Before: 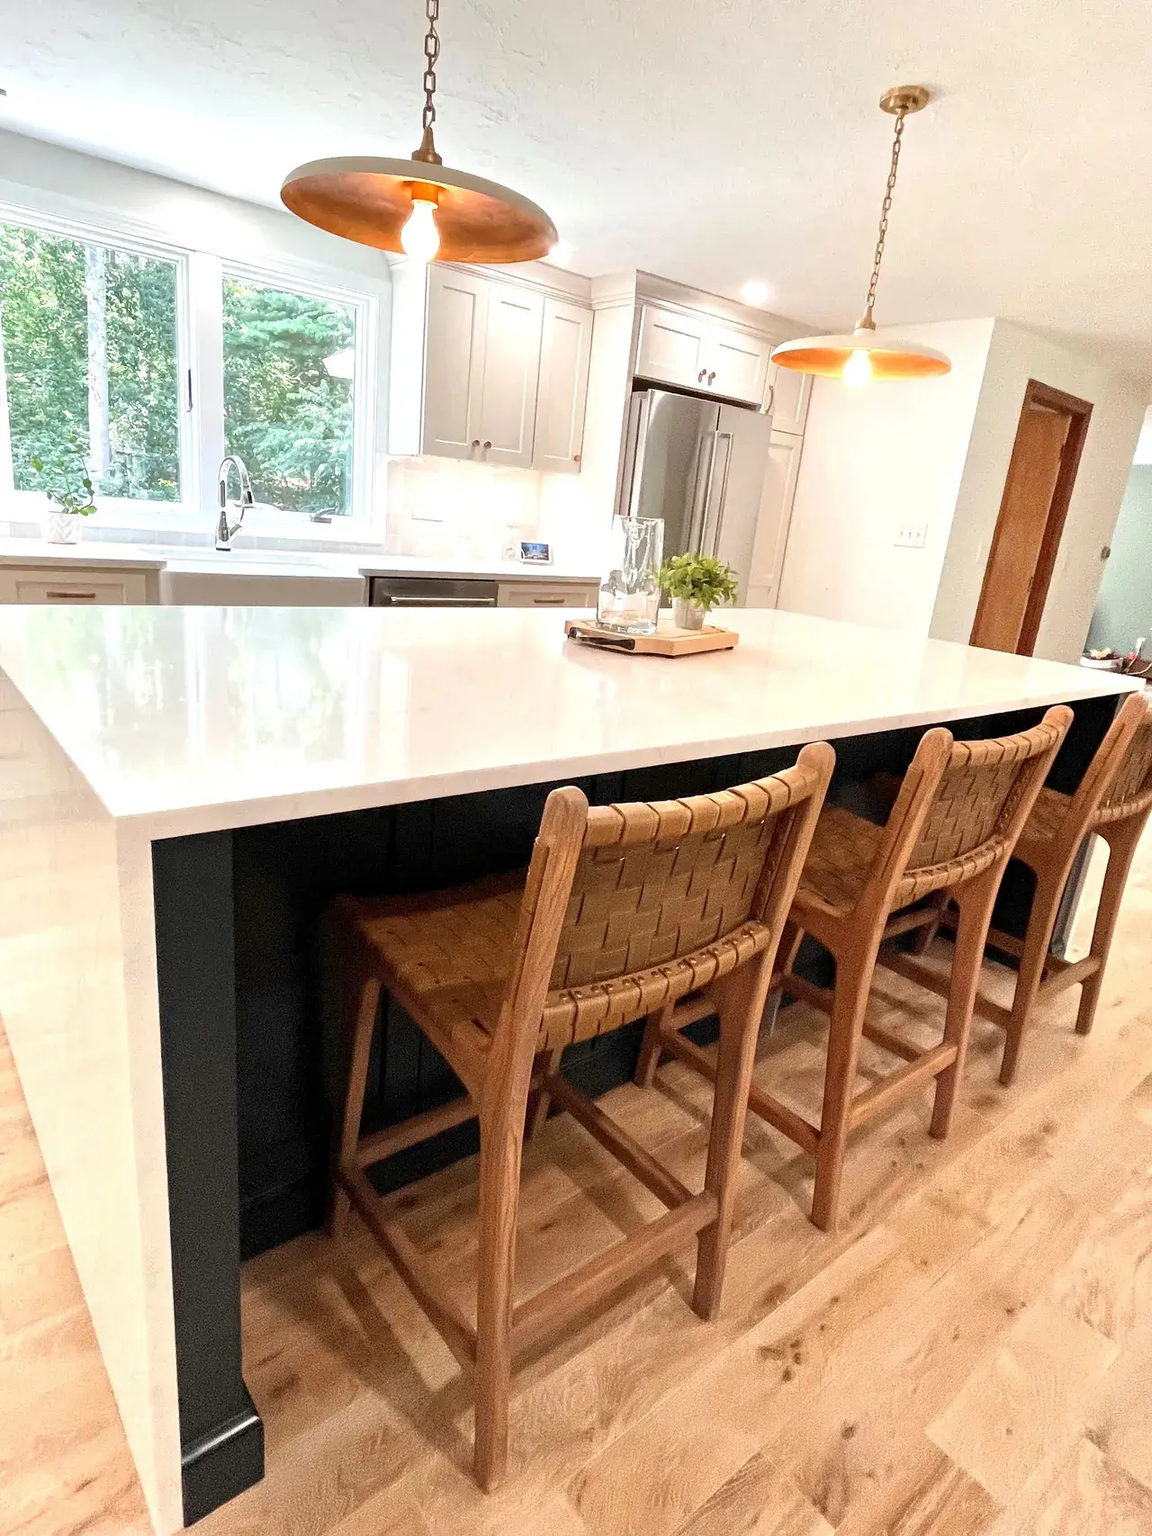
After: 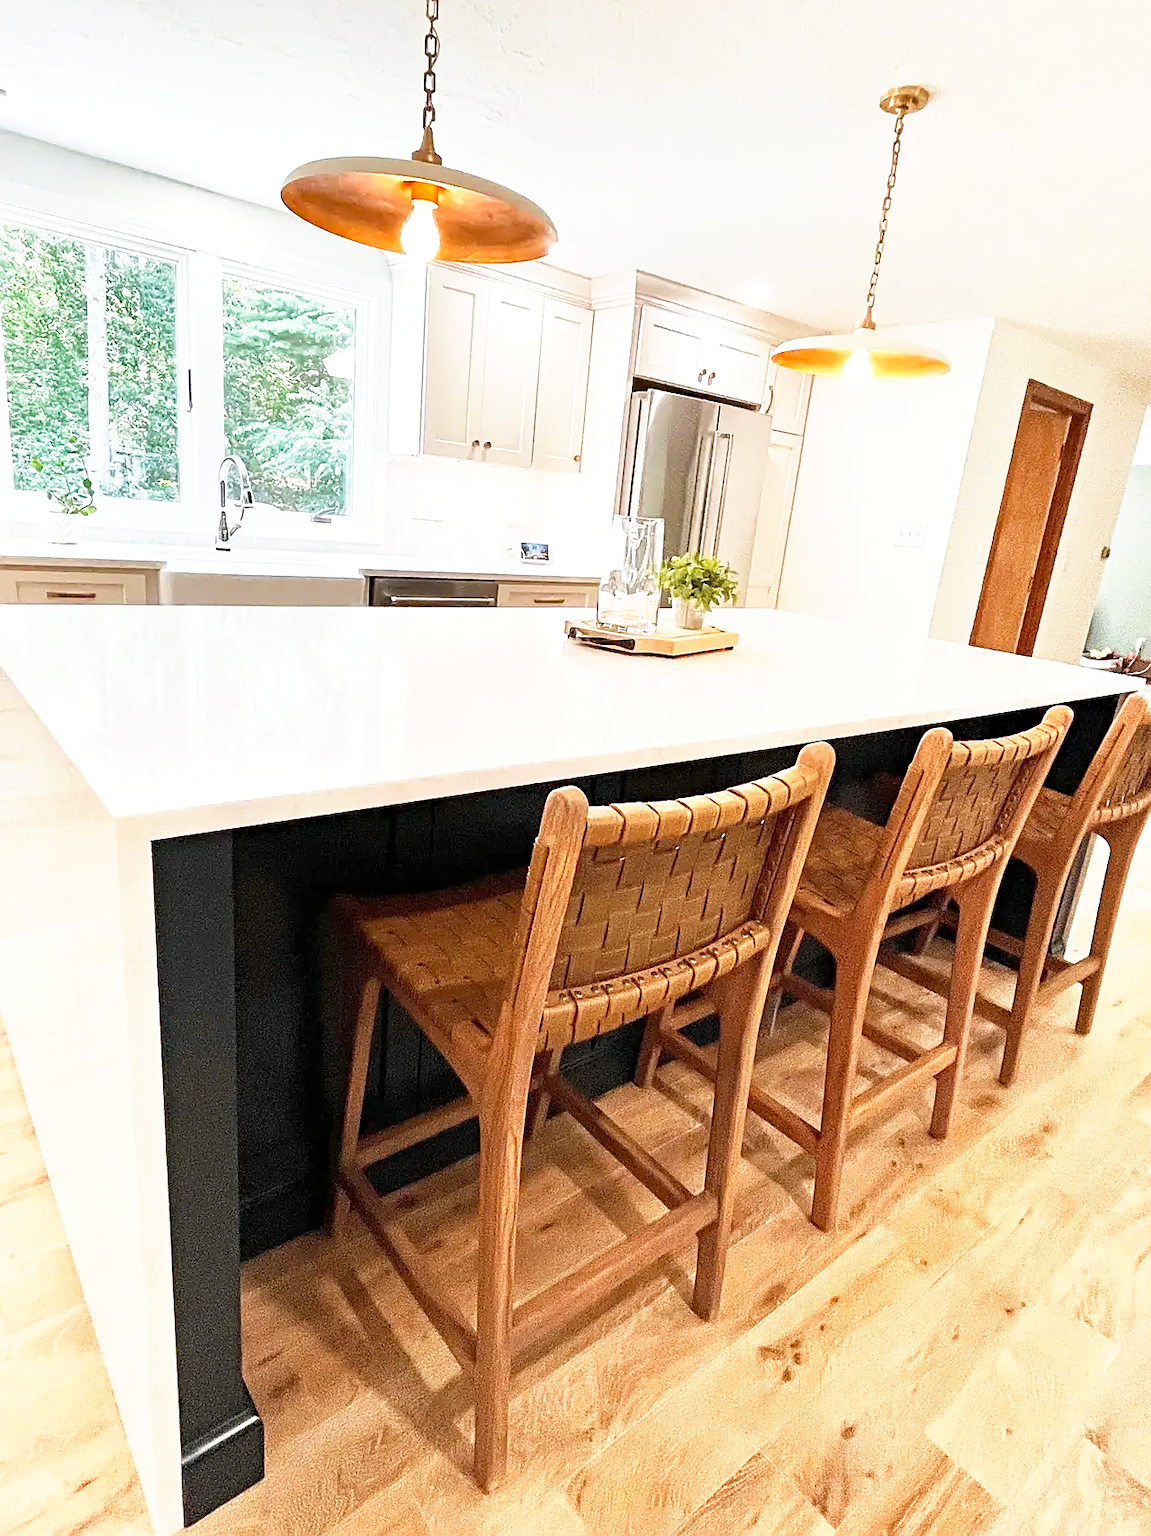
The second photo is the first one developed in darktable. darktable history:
sharpen: on, module defaults
base curve: curves: ch0 [(0, 0) (0.557, 0.834) (1, 1)], preserve colors none
haze removal: strength 0.299, distance 0.256, adaptive false
